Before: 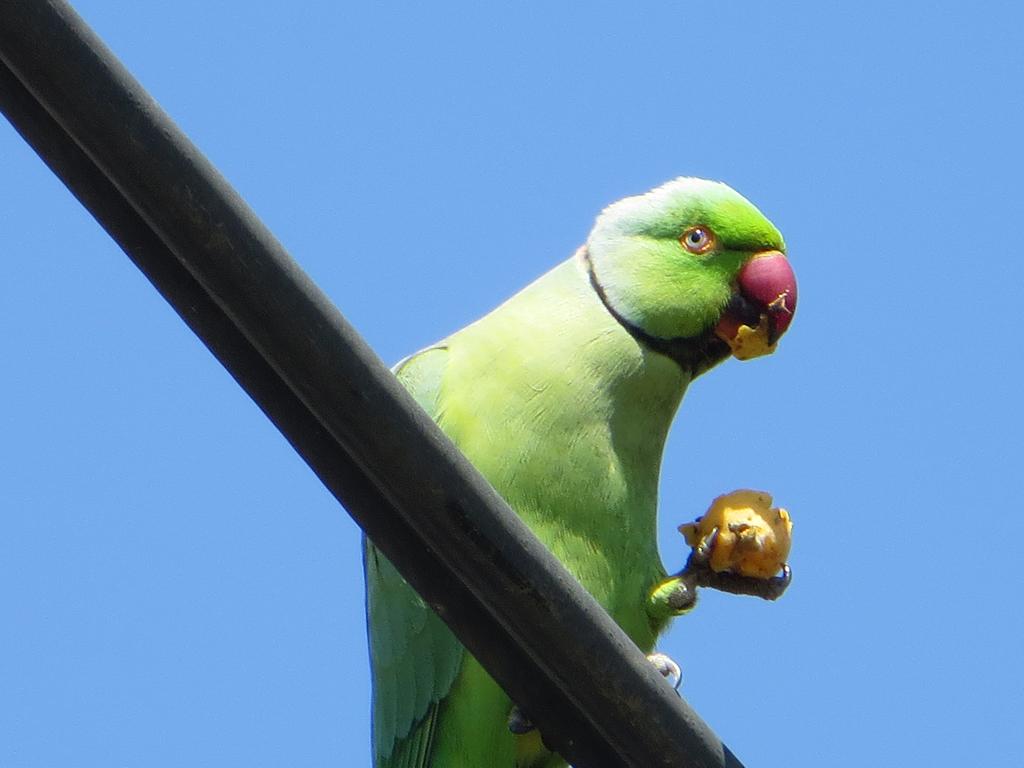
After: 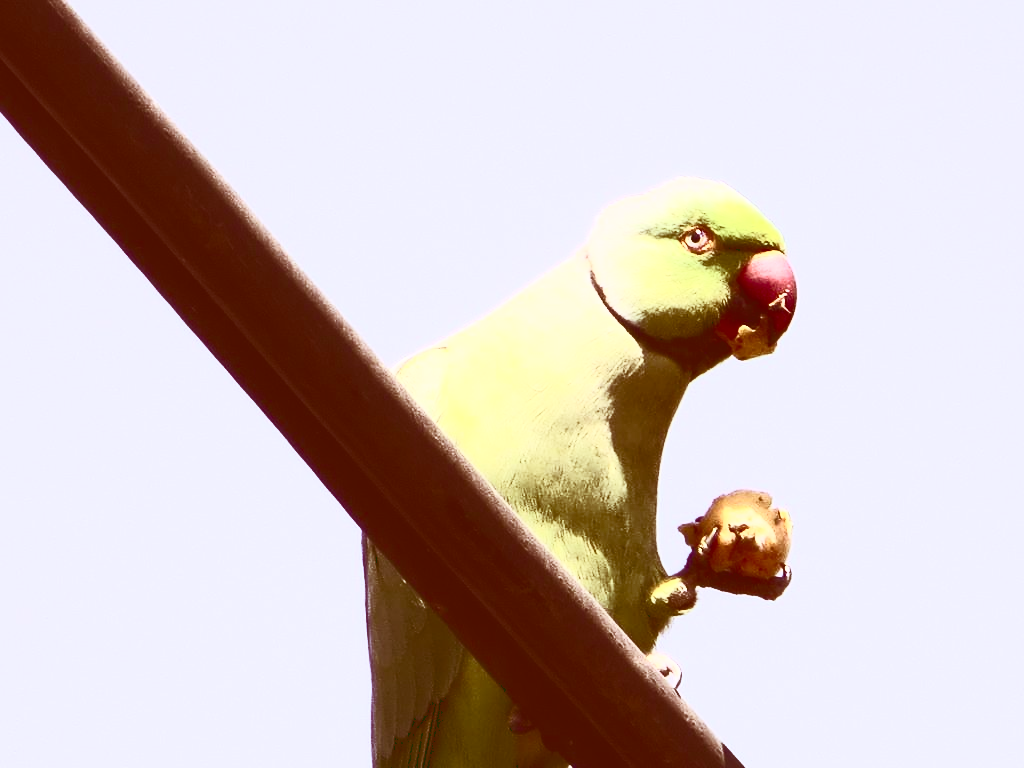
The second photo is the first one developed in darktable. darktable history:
tone curve: curves: ch0 [(0, 0) (0.003, 0.144) (0.011, 0.149) (0.025, 0.159) (0.044, 0.183) (0.069, 0.207) (0.1, 0.236) (0.136, 0.269) (0.177, 0.303) (0.224, 0.339) (0.277, 0.38) (0.335, 0.428) (0.399, 0.478) (0.468, 0.539) (0.543, 0.604) (0.623, 0.679) (0.709, 0.755) (0.801, 0.836) (0.898, 0.918) (1, 1)], preserve colors none
color correction: highlights a* 9.03, highlights b* 8.71, shadows a* 40, shadows b* 40, saturation 0.8
contrast brightness saturation: contrast 0.93, brightness 0.2
